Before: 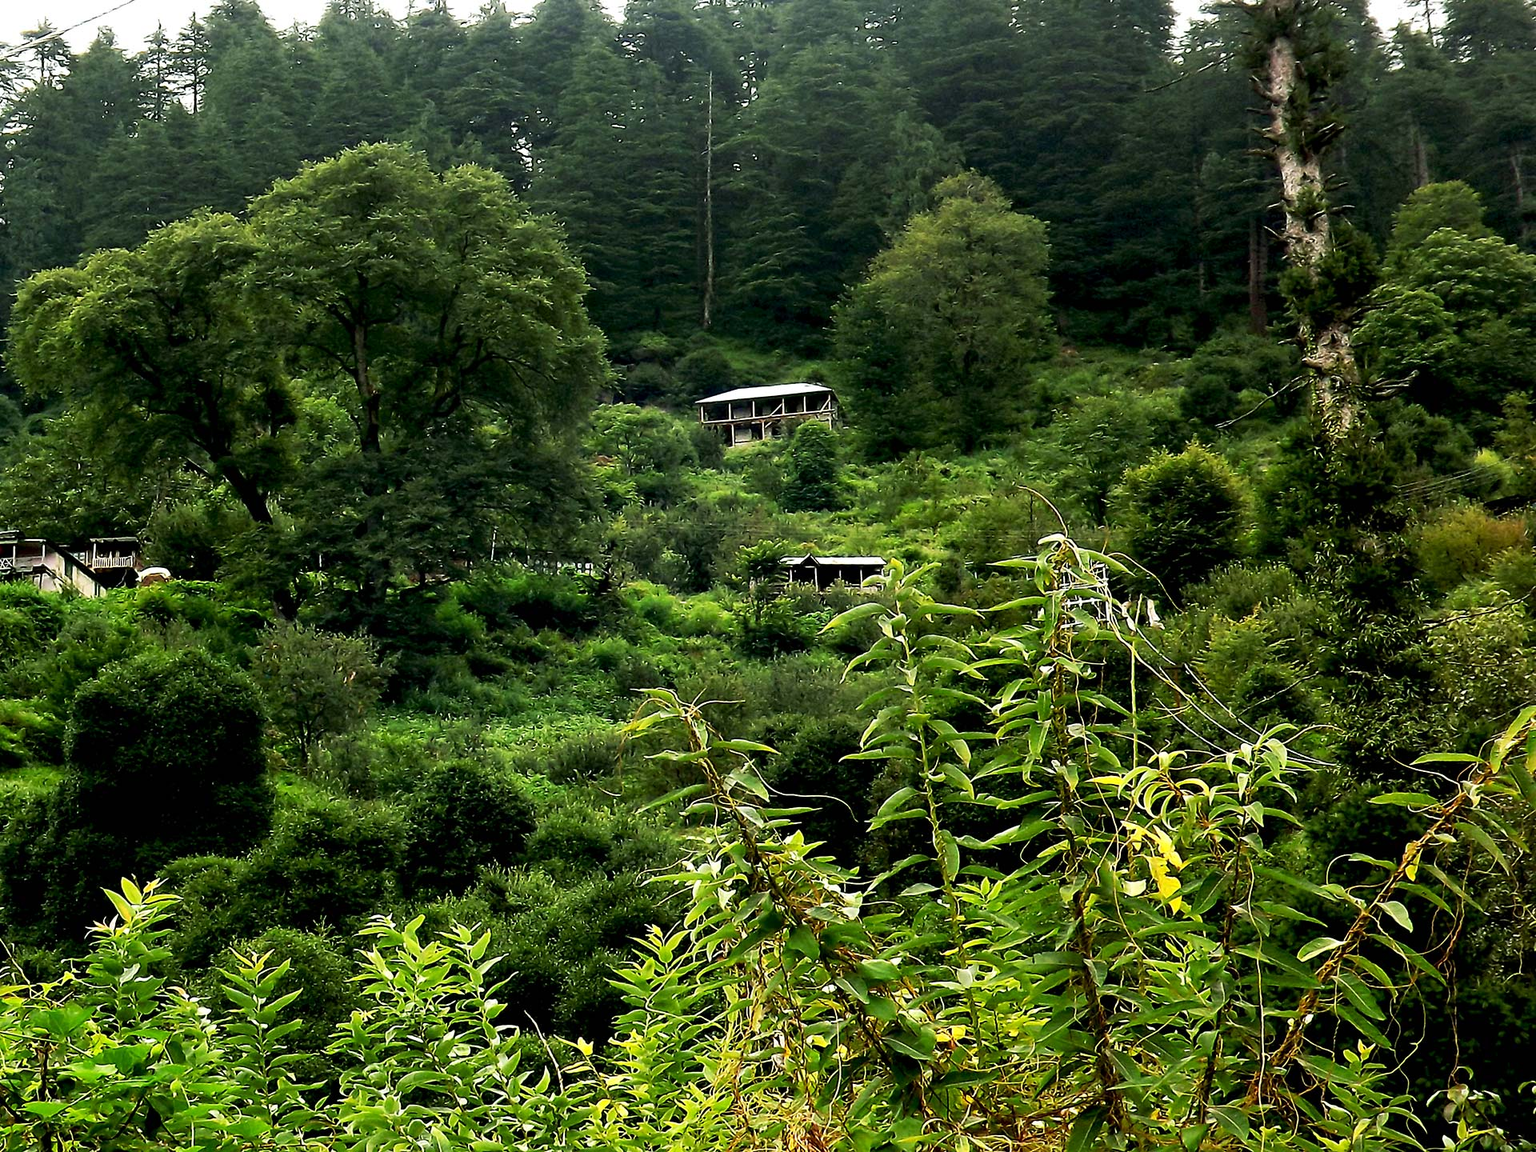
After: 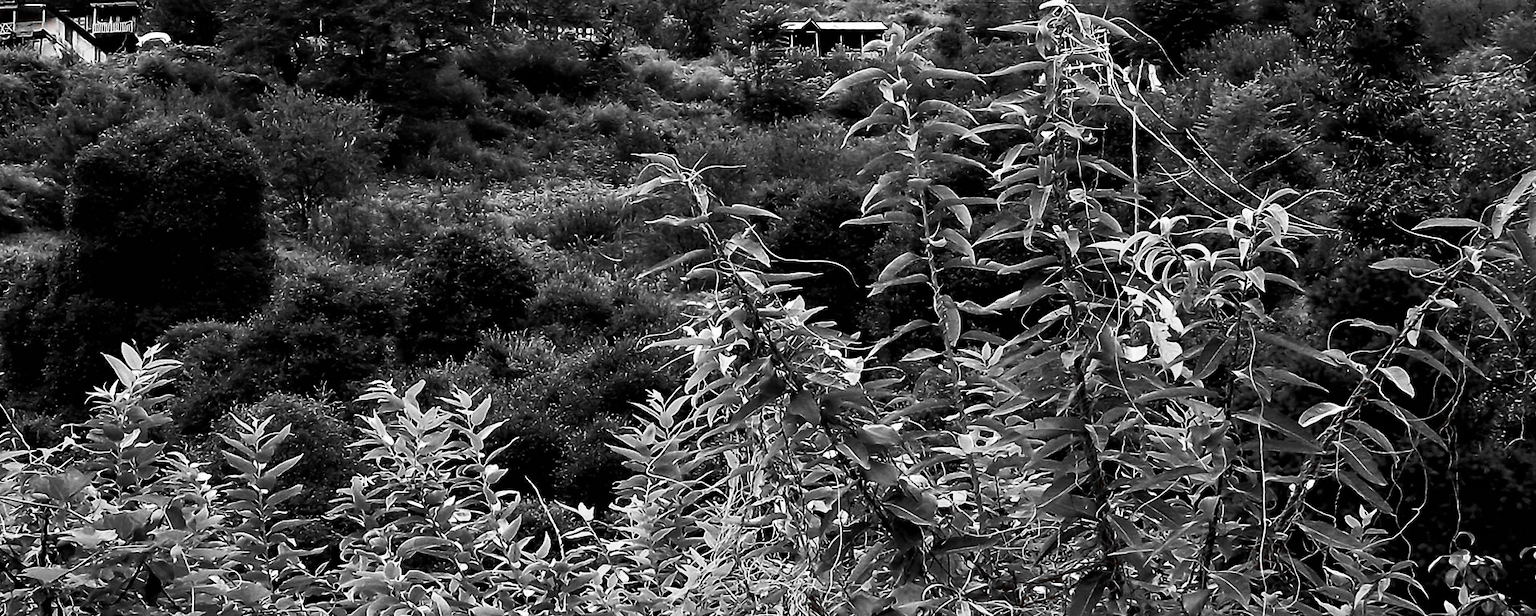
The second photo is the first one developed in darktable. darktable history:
color balance rgb: perceptual saturation grading › global saturation 34.642%, perceptual saturation grading › highlights -29.915%, perceptual saturation grading › shadows 34.999%, global vibrance 16.194%, saturation formula JzAzBz (2021)
crop and rotate: top 46.502%, right 0.082%
color zones: curves: ch1 [(0, 0.006) (0.094, 0.285) (0.171, 0.001) (0.429, 0.001) (0.571, 0.003) (0.714, 0.004) (0.857, 0.004) (1, 0.006)]
